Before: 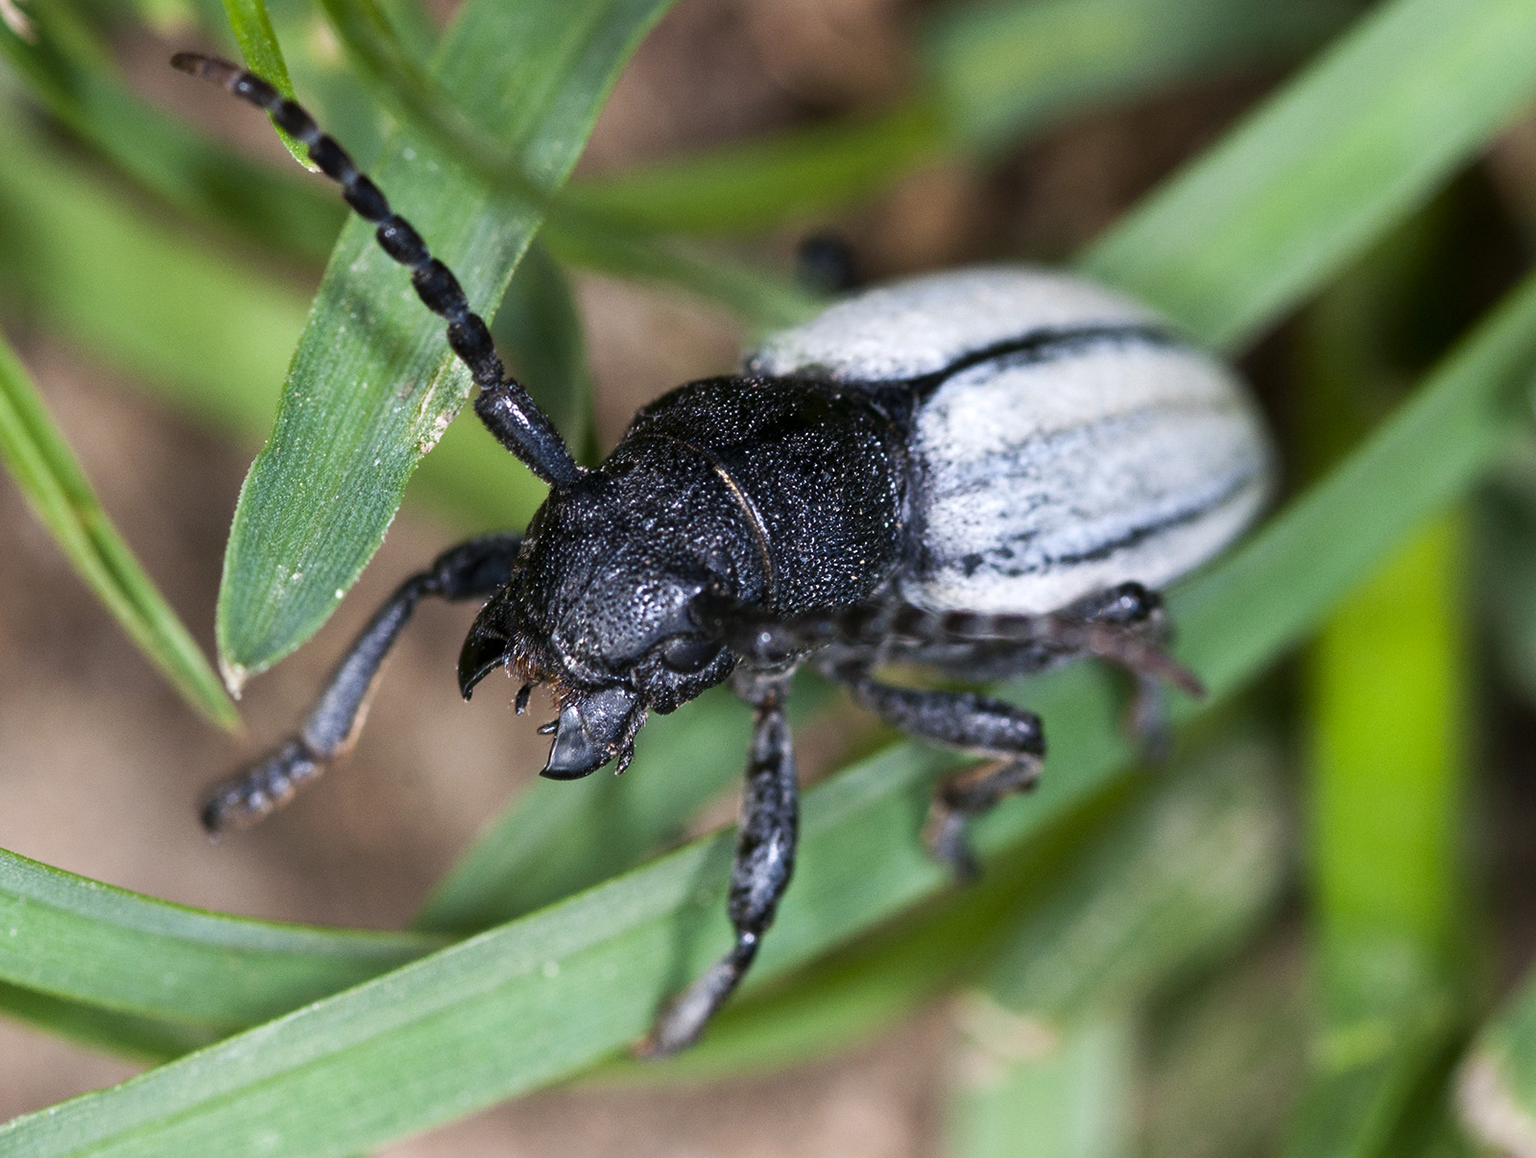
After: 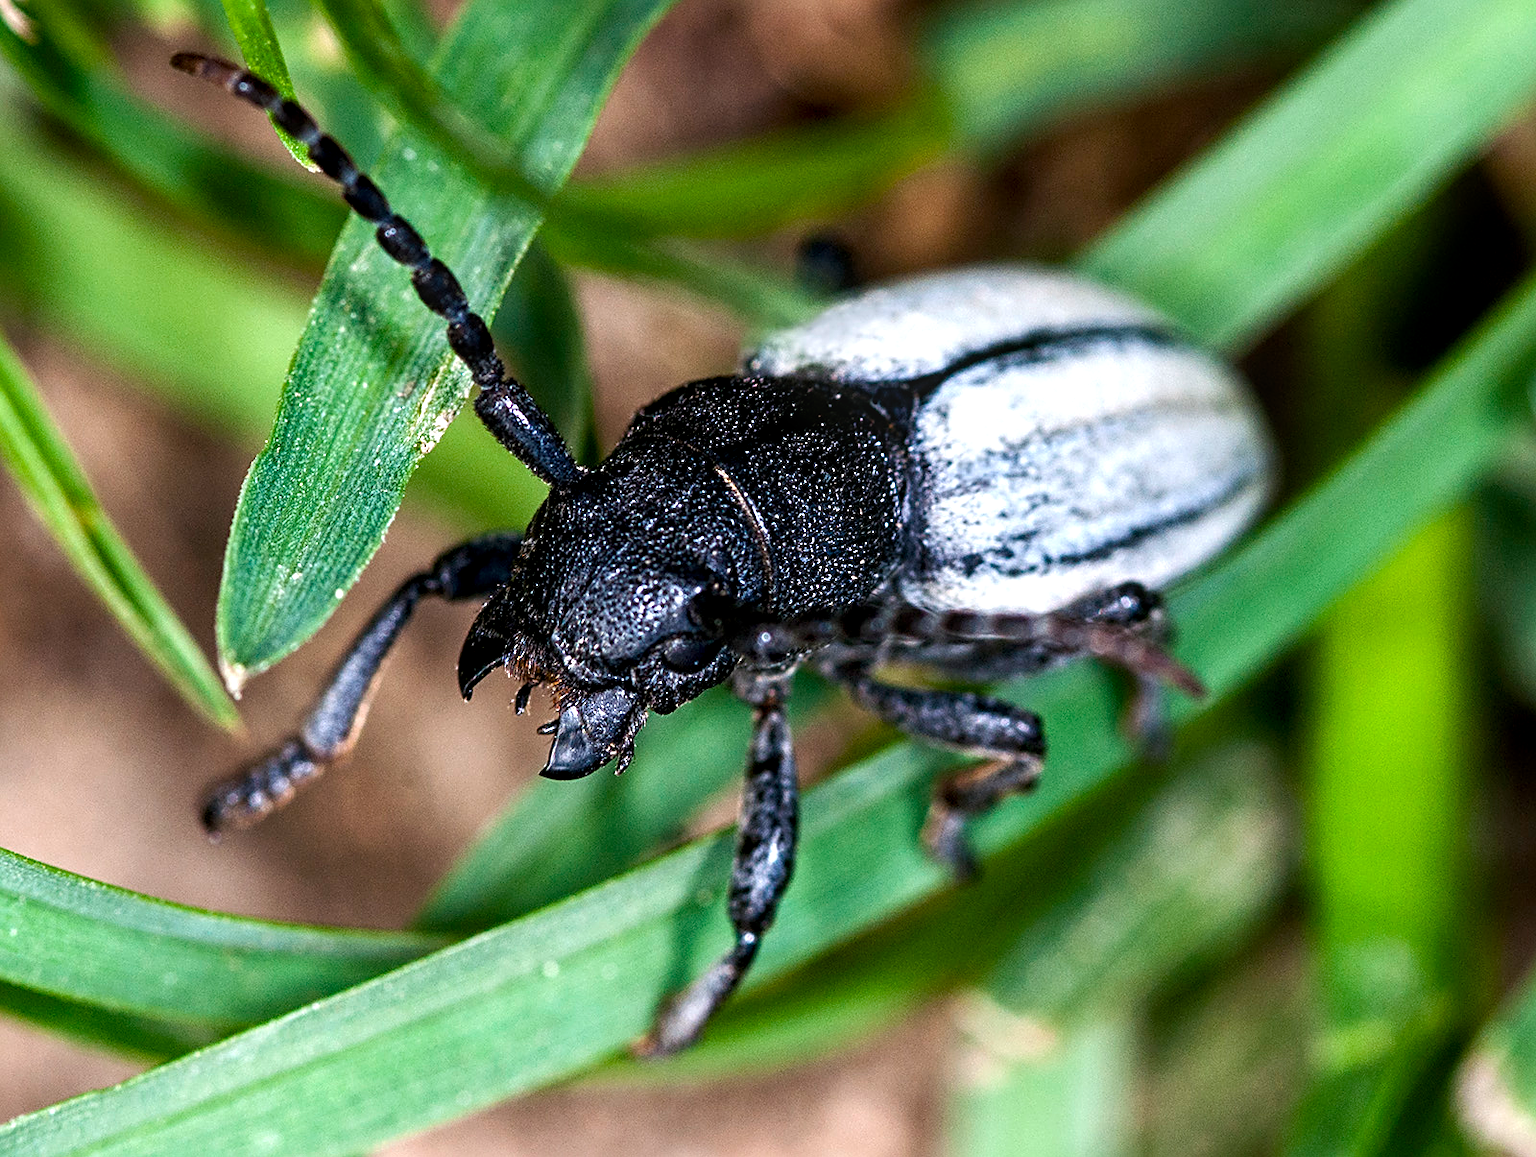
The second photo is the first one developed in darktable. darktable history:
local contrast: detail 130%
color balance rgb: shadows lift › luminance -20%, power › hue 72.24°, highlights gain › luminance 15%, global offset › hue 171.6°, perceptual saturation grading › highlights -15%, perceptual saturation grading › shadows 25%, global vibrance 35%, contrast 10%
sharpen: radius 2.767
